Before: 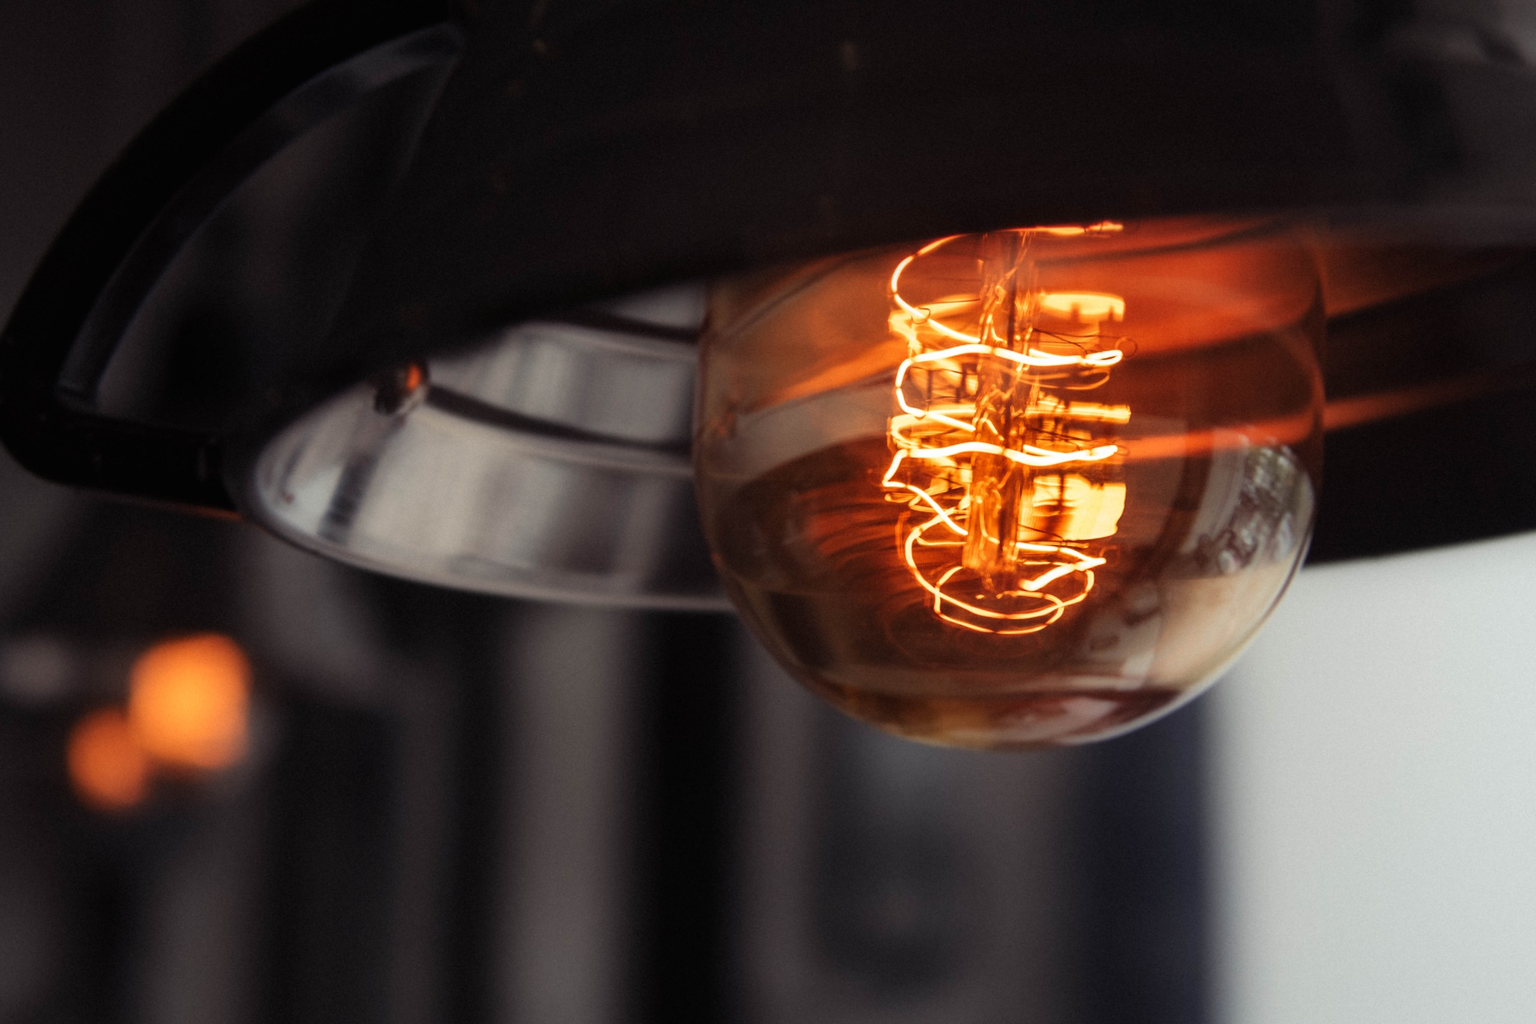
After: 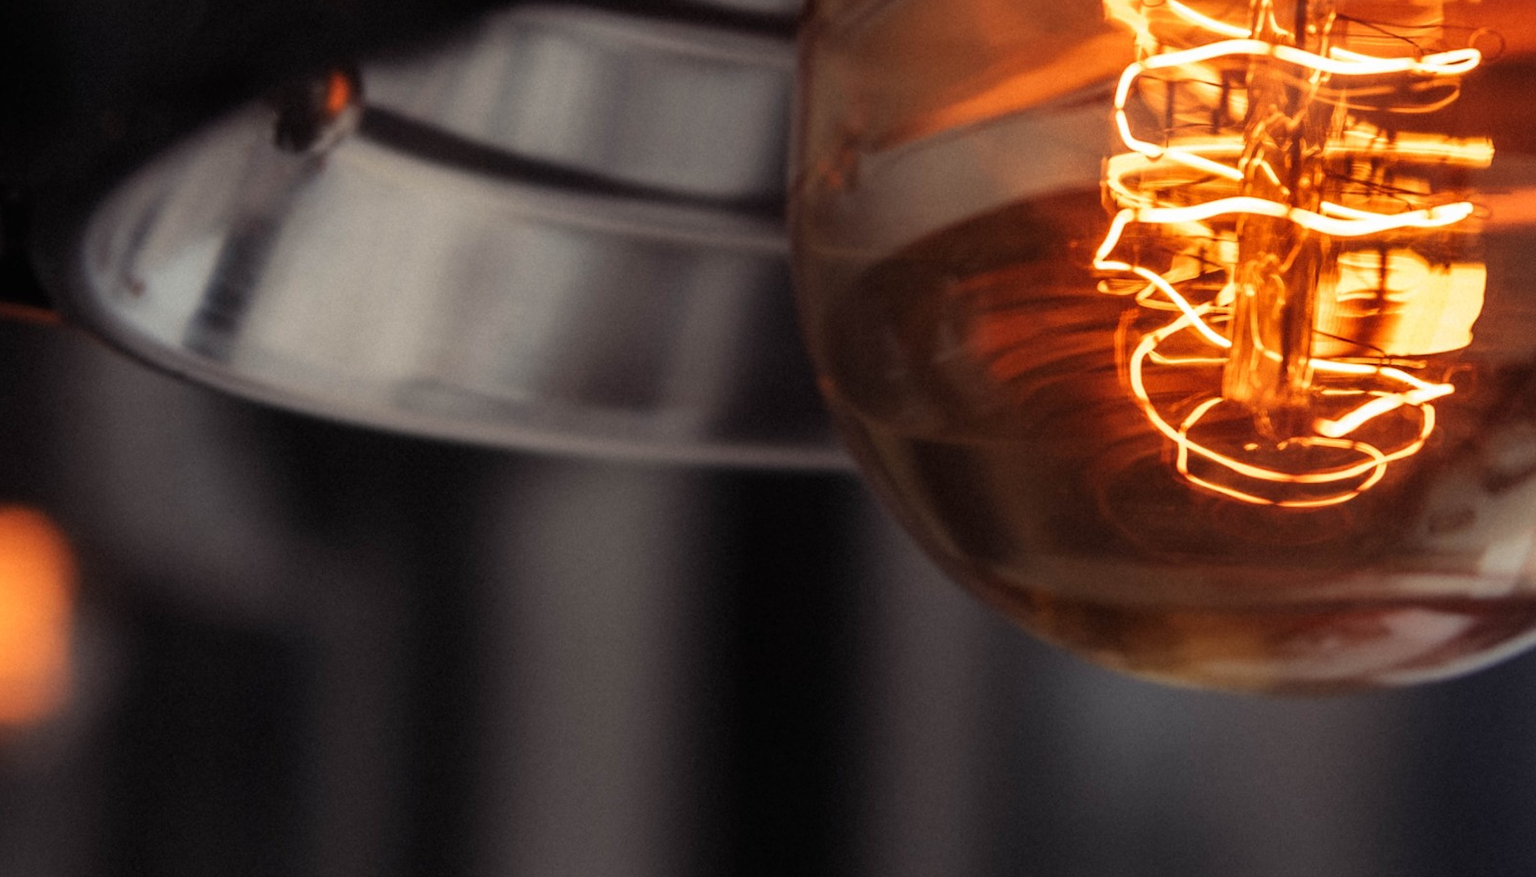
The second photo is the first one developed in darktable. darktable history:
white balance: emerald 1
crop: left 13.312%, top 31.28%, right 24.627%, bottom 15.582%
